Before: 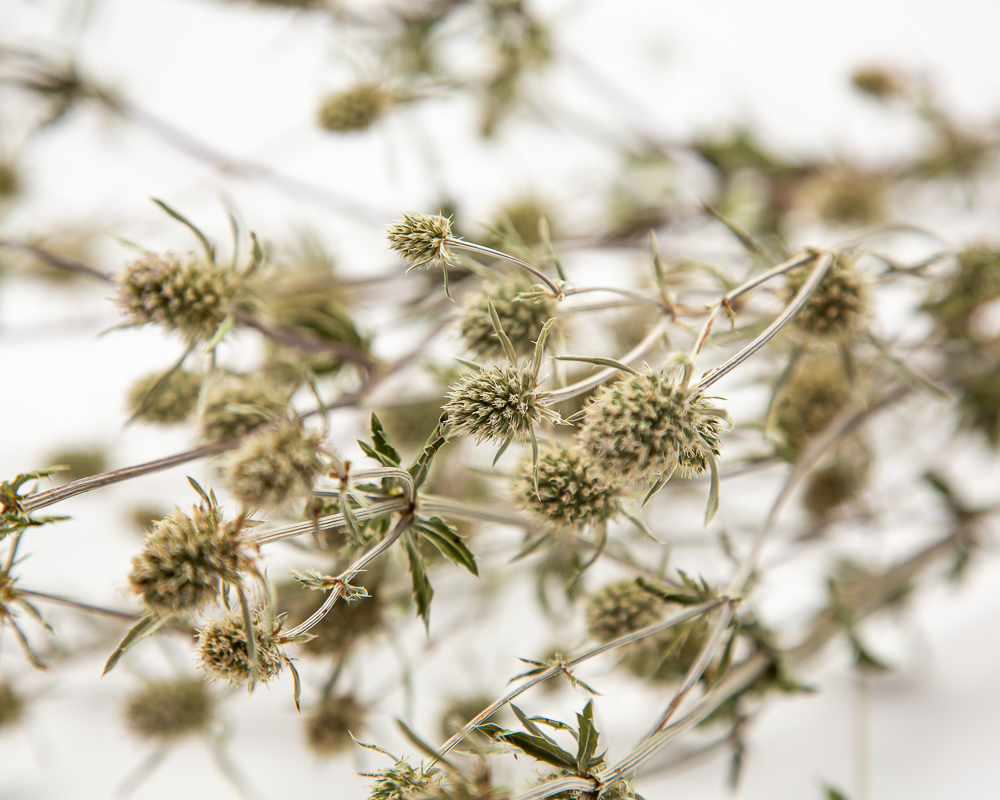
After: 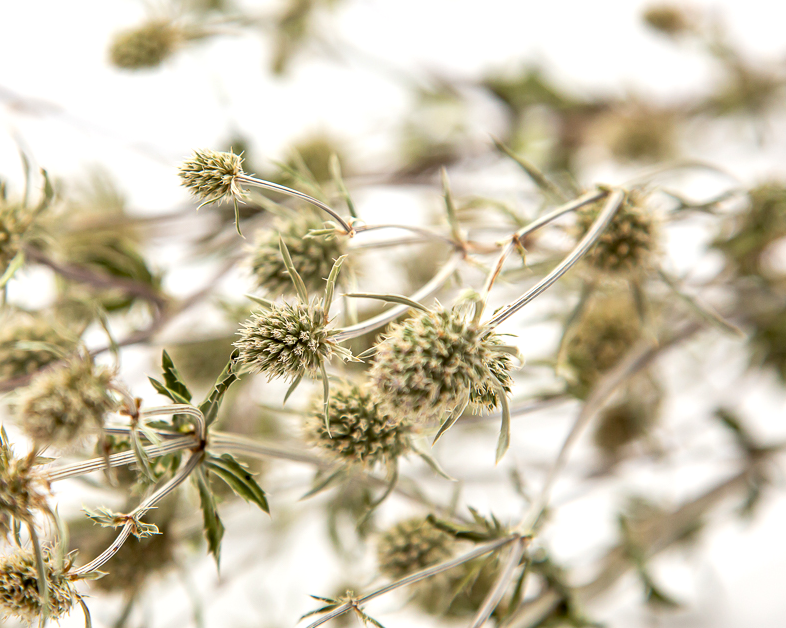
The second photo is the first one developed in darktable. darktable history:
crop and rotate: left 20.962%, top 7.992%, right 0.416%, bottom 13.485%
exposure: black level correction 0.005, exposure 0.287 EV, compensate highlight preservation false
